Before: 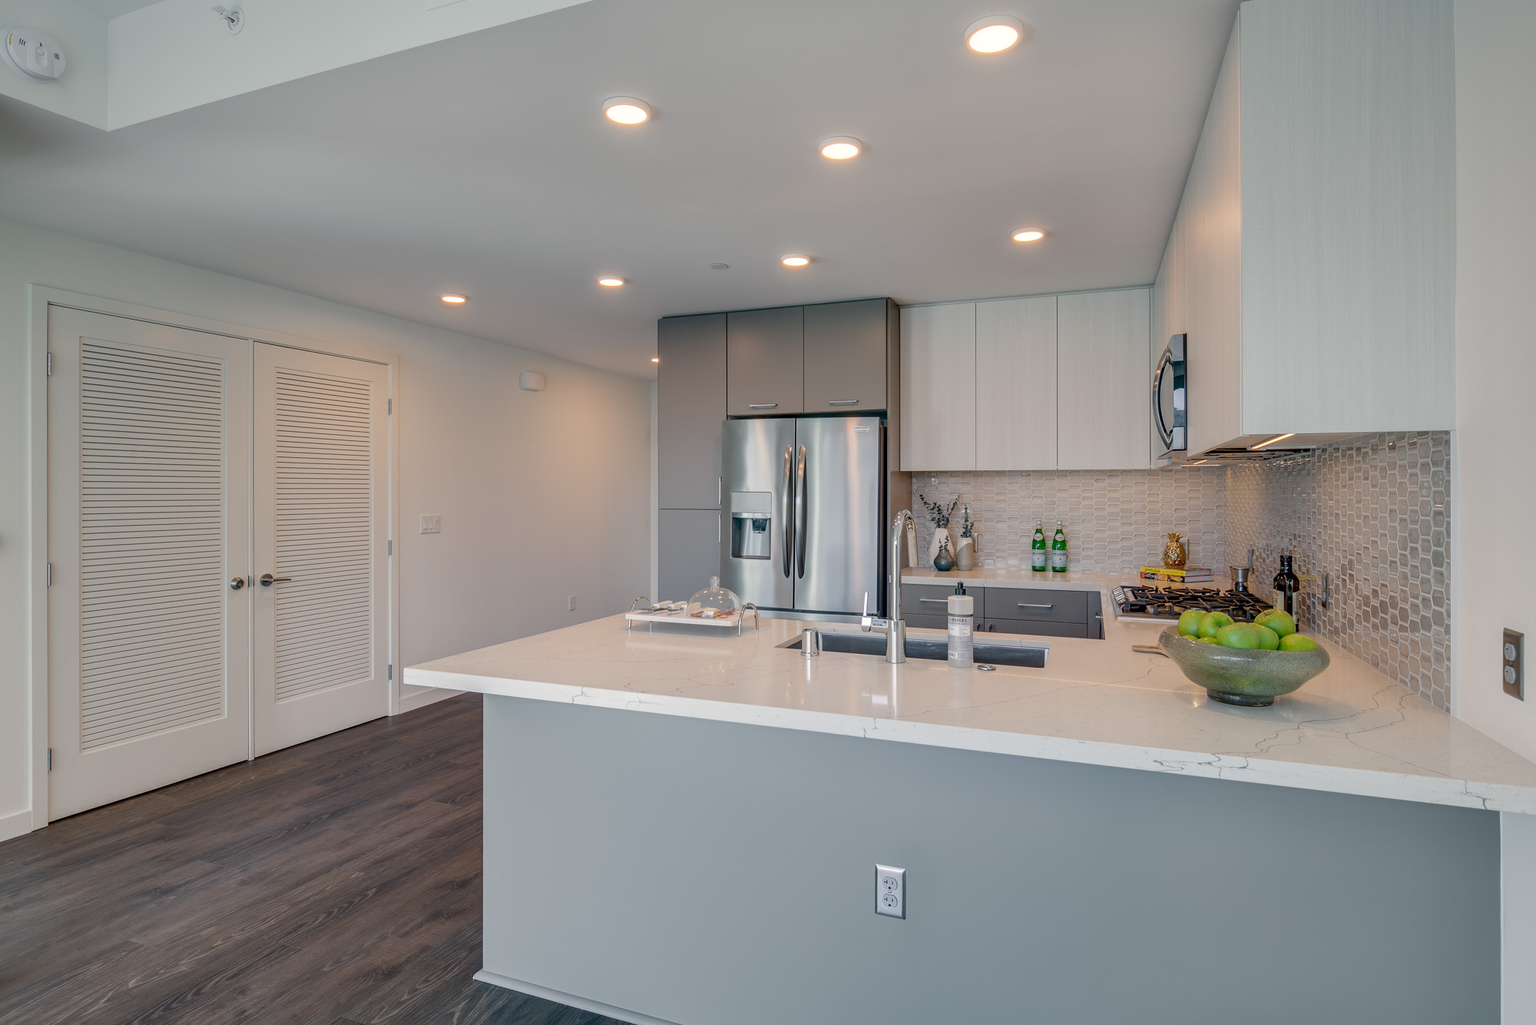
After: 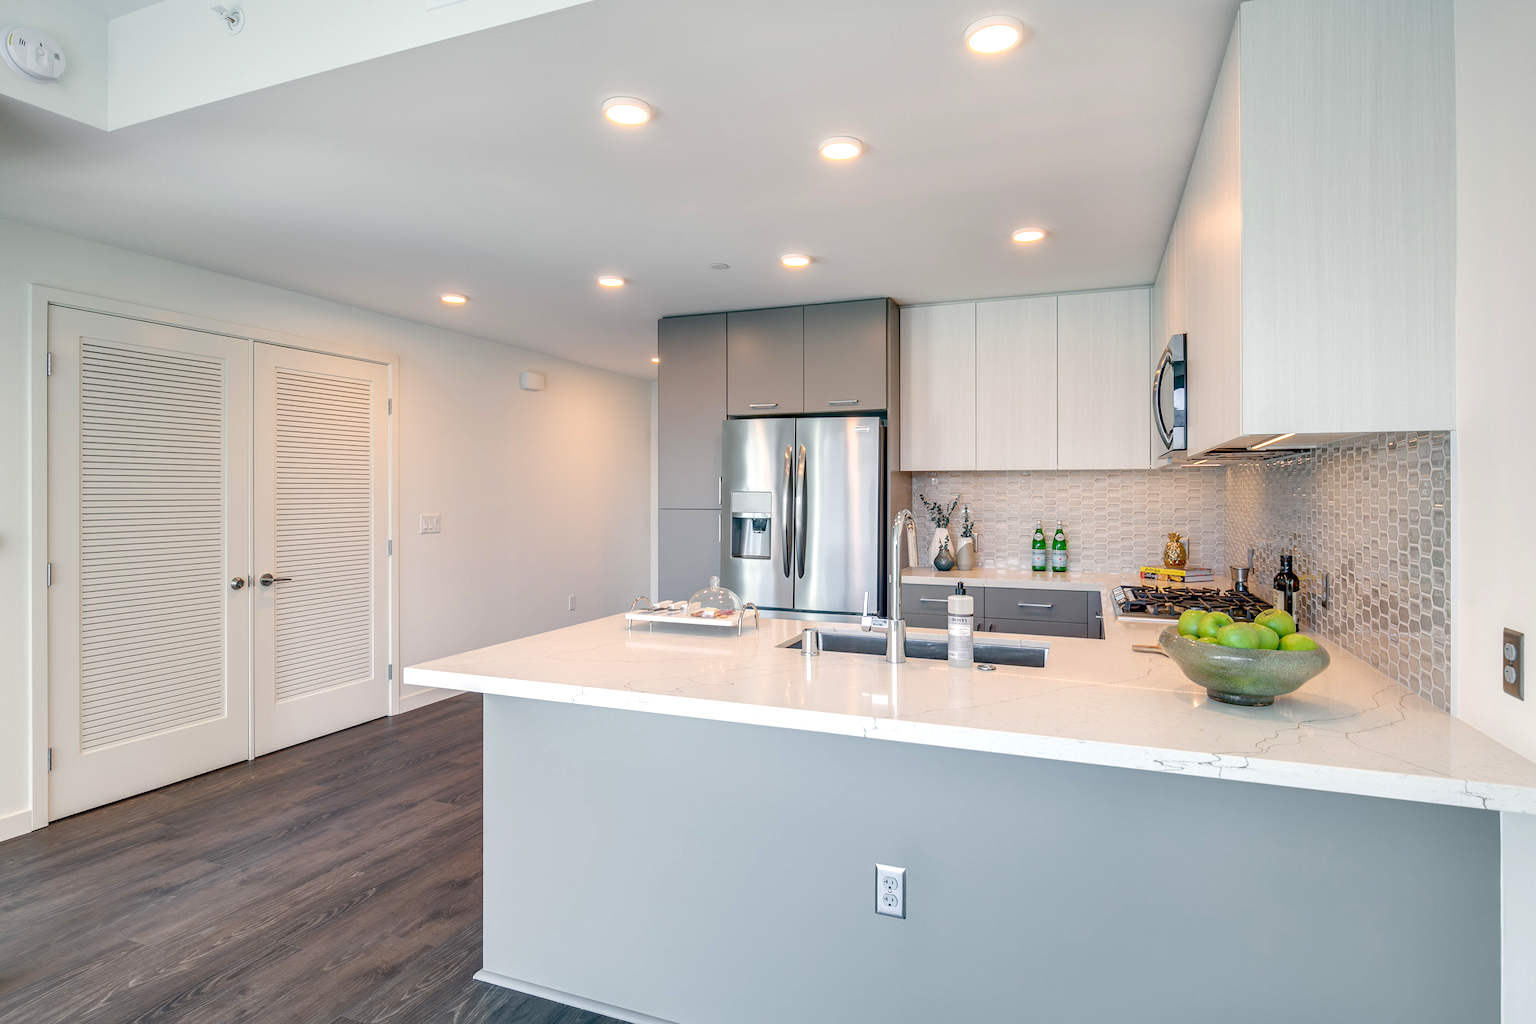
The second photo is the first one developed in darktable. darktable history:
exposure: black level correction 0, exposure 0.681 EV, compensate highlight preservation false
